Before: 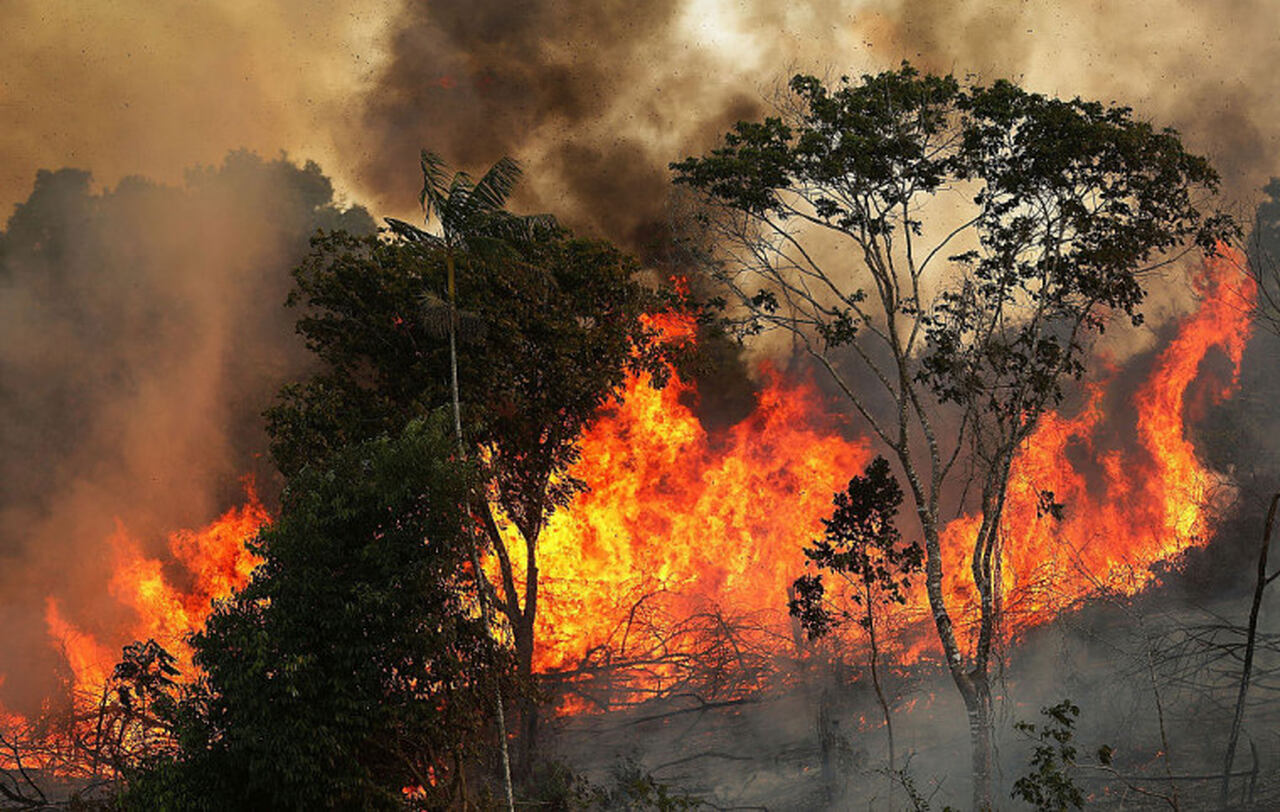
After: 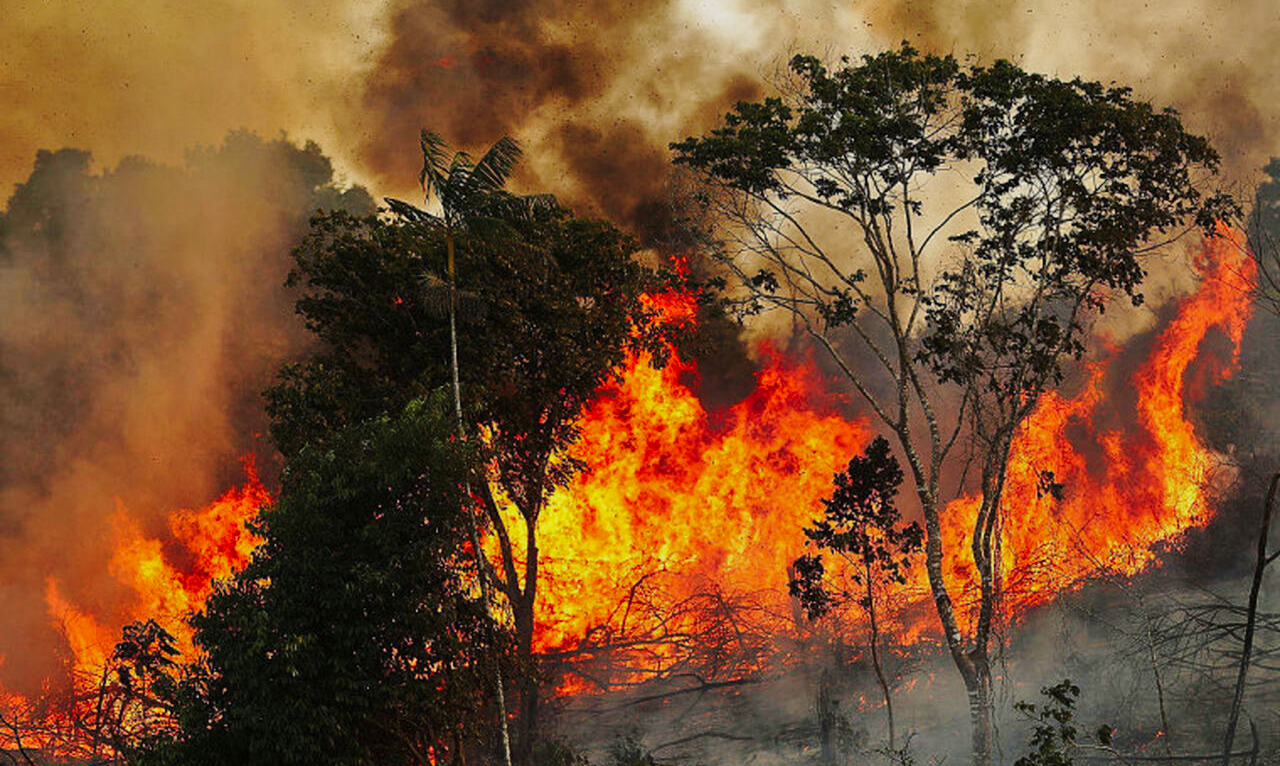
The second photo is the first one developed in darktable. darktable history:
crop and rotate: top 2.542%, bottom 3.019%
tone equalizer: -8 EV -0.008 EV, -7 EV 0.009 EV, -6 EV -0.008 EV, -5 EV 0.006 EV, -4 EV -0.051 EV, -3 EV -0.24 EV, -2 EV -0.638 EV, -1 EV -0.978 EV, +0 EV -0.963 EV
base curve: curves: ch0 [(0, 0) (0.036, 0.037) (0.121, 0.228) (0.46, 0.76) (0.859, 0.983) (1, 1)], preserve colors none
